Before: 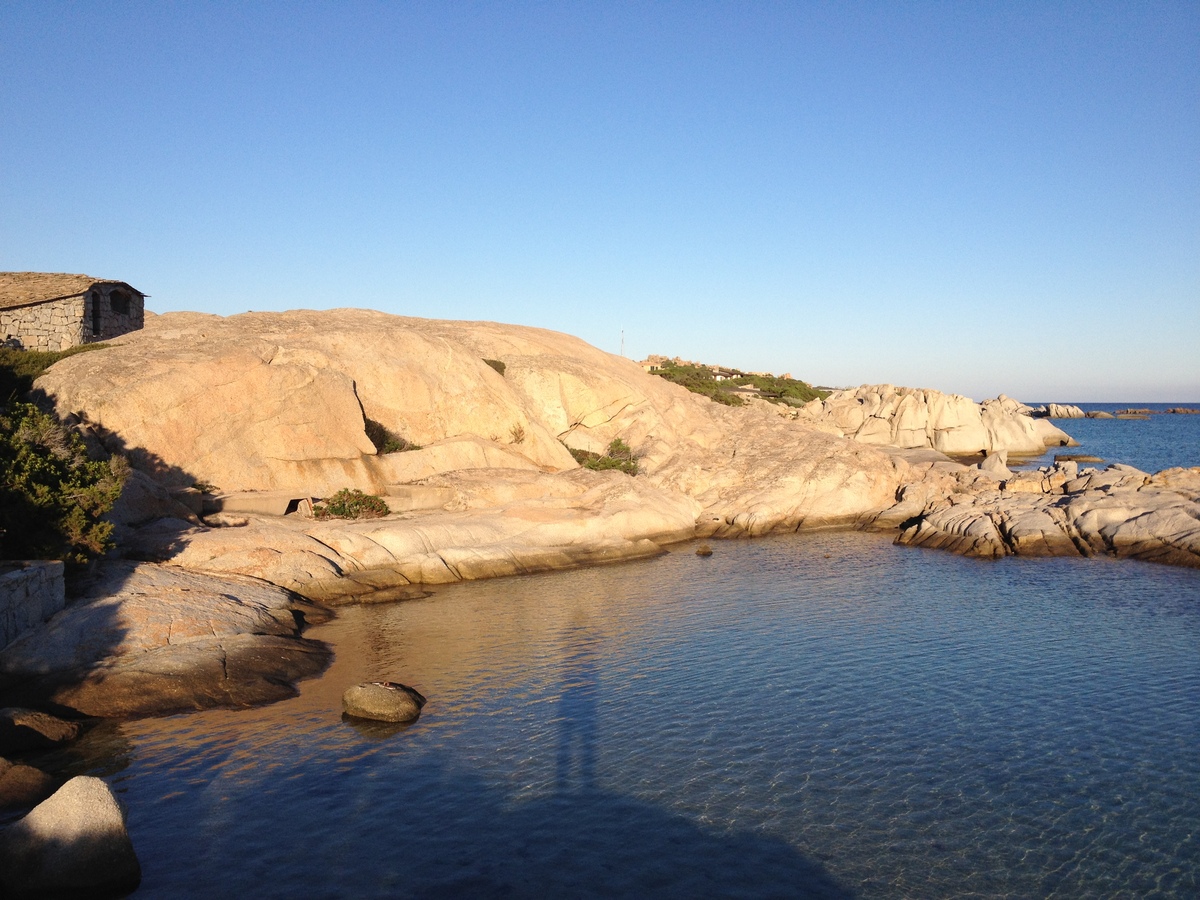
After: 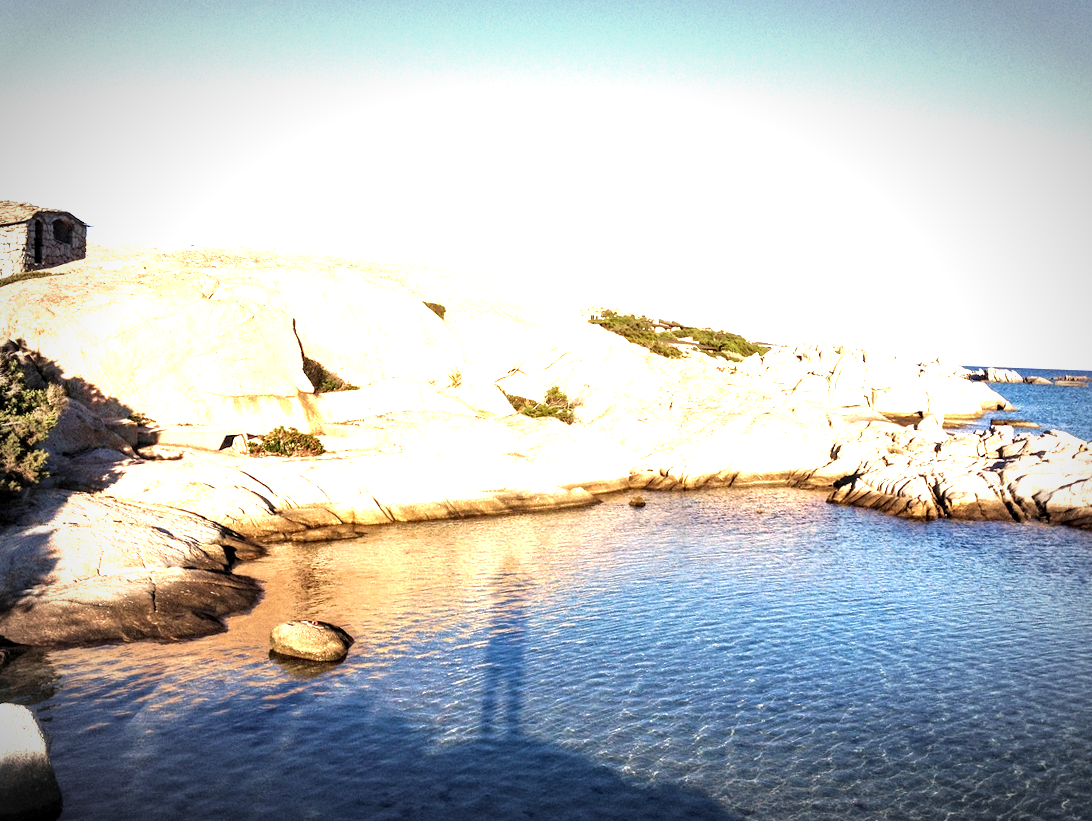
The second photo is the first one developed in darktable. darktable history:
vignetting: automatic ratio true
crop and rotate: angle -2.14°, left 3.138%, top 3.804%, right 1.373%, bottom 0.432%
exposure: black level correction 0, exposure 1.453 EV, compensate exposure bias true, compensate highlight preservation false
velvia: on, module defaults
local contrast: highlights 80%, shadows 57%, detail 174%, midtone range 0.601
